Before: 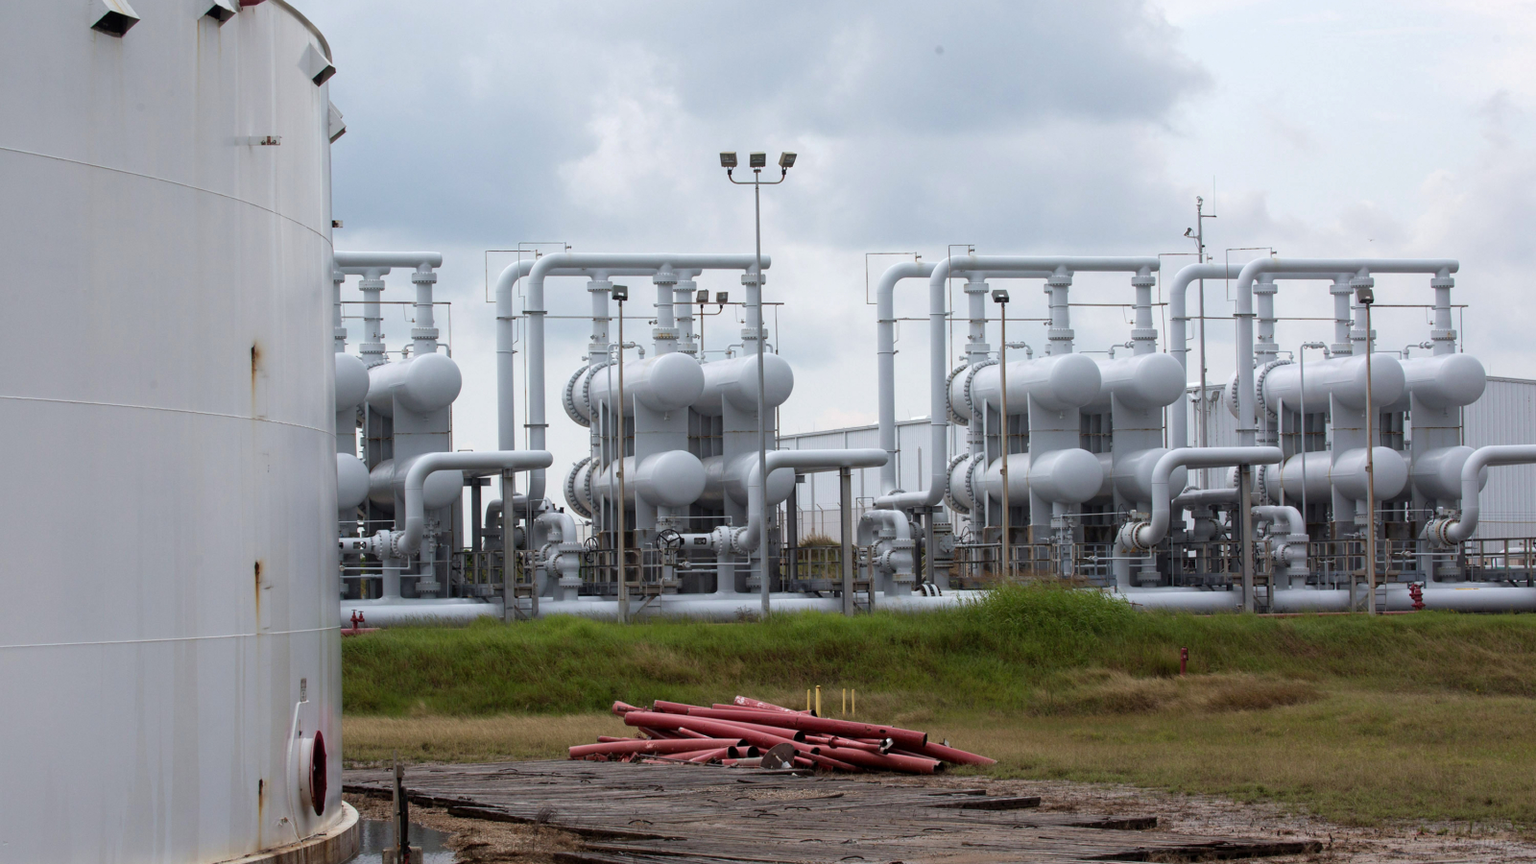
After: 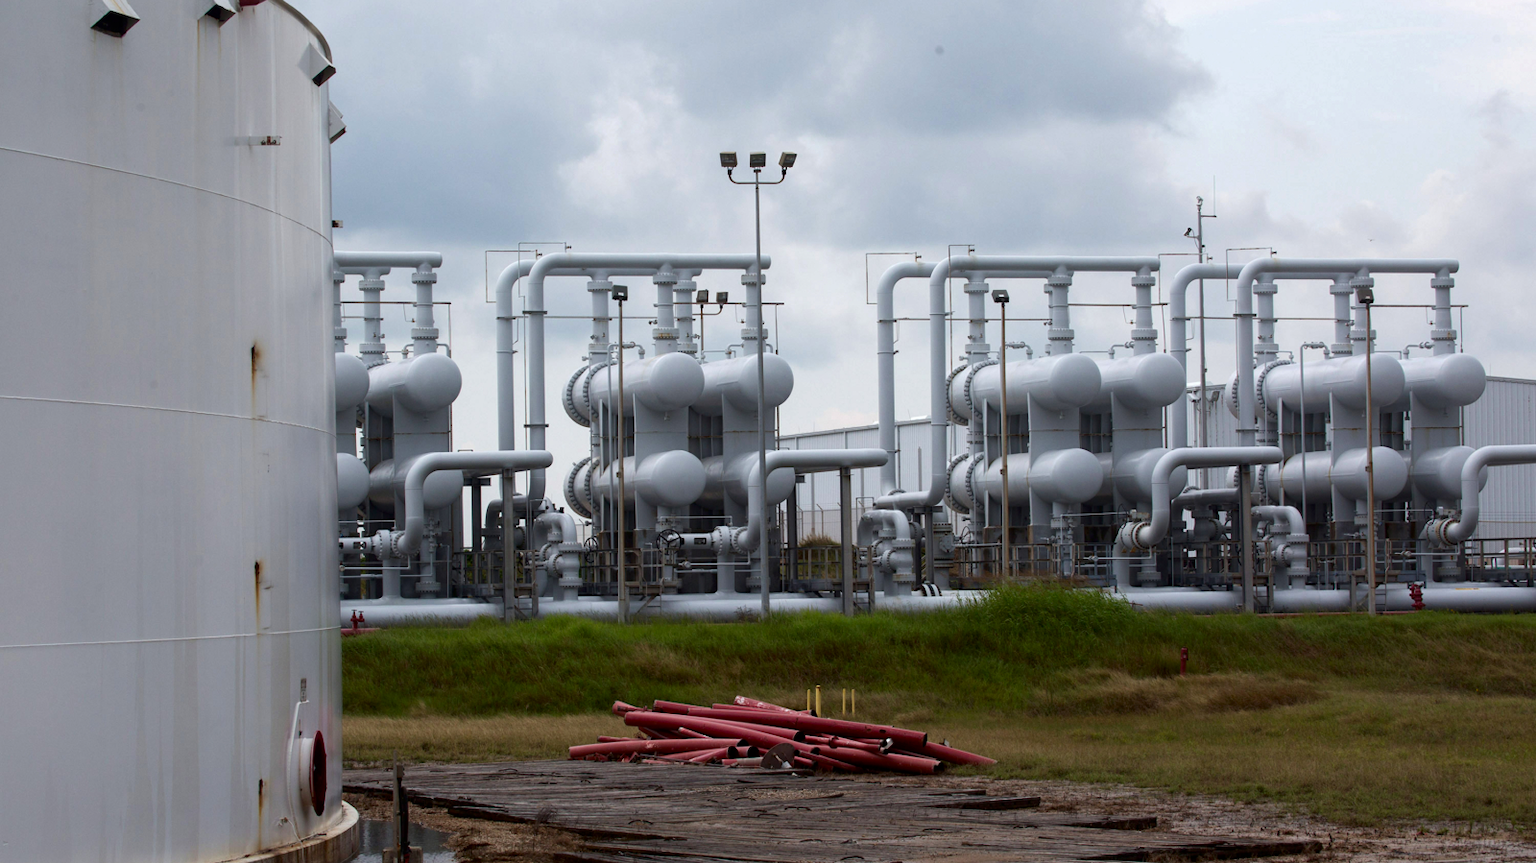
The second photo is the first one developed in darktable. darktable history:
crop: bottom 0.071%
contrast brightness saturation: contrast 0.07, brightness -0.13, saturation 0.06
